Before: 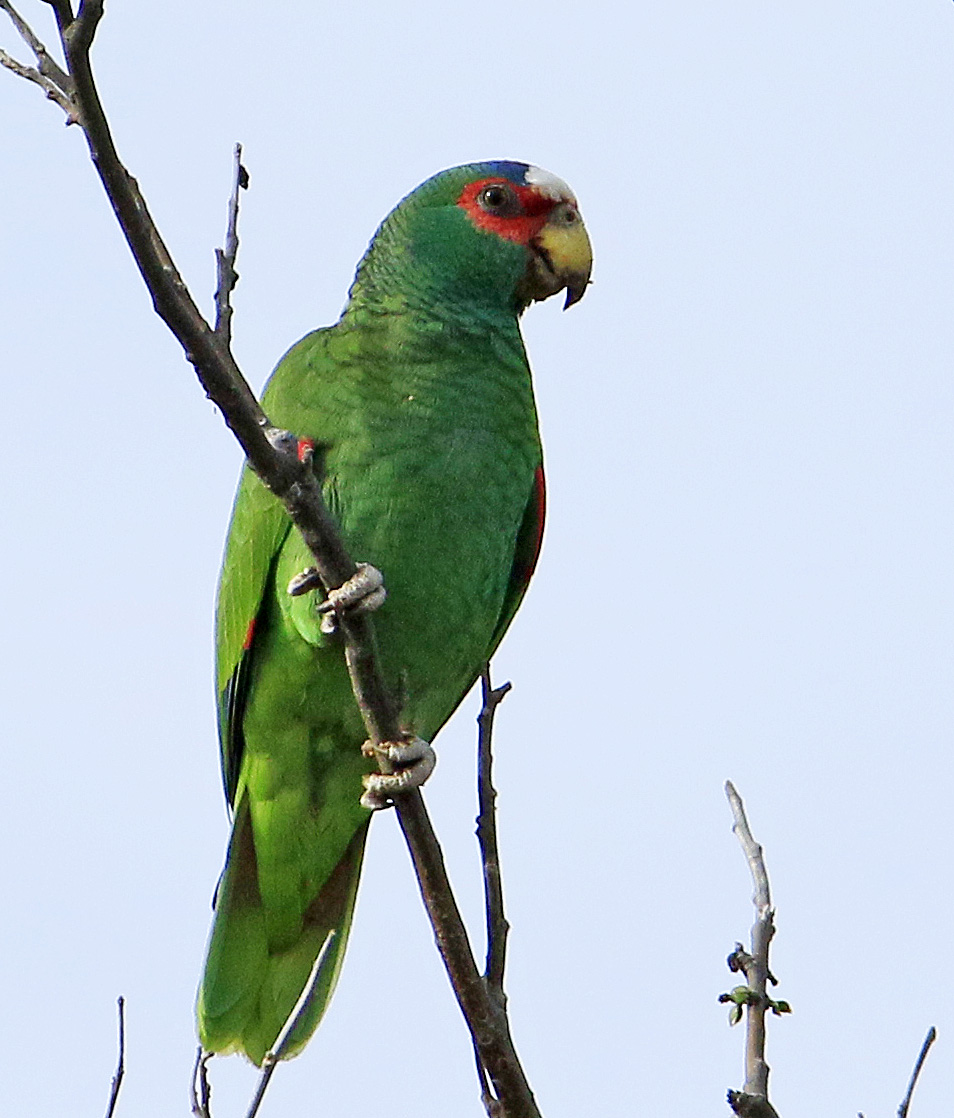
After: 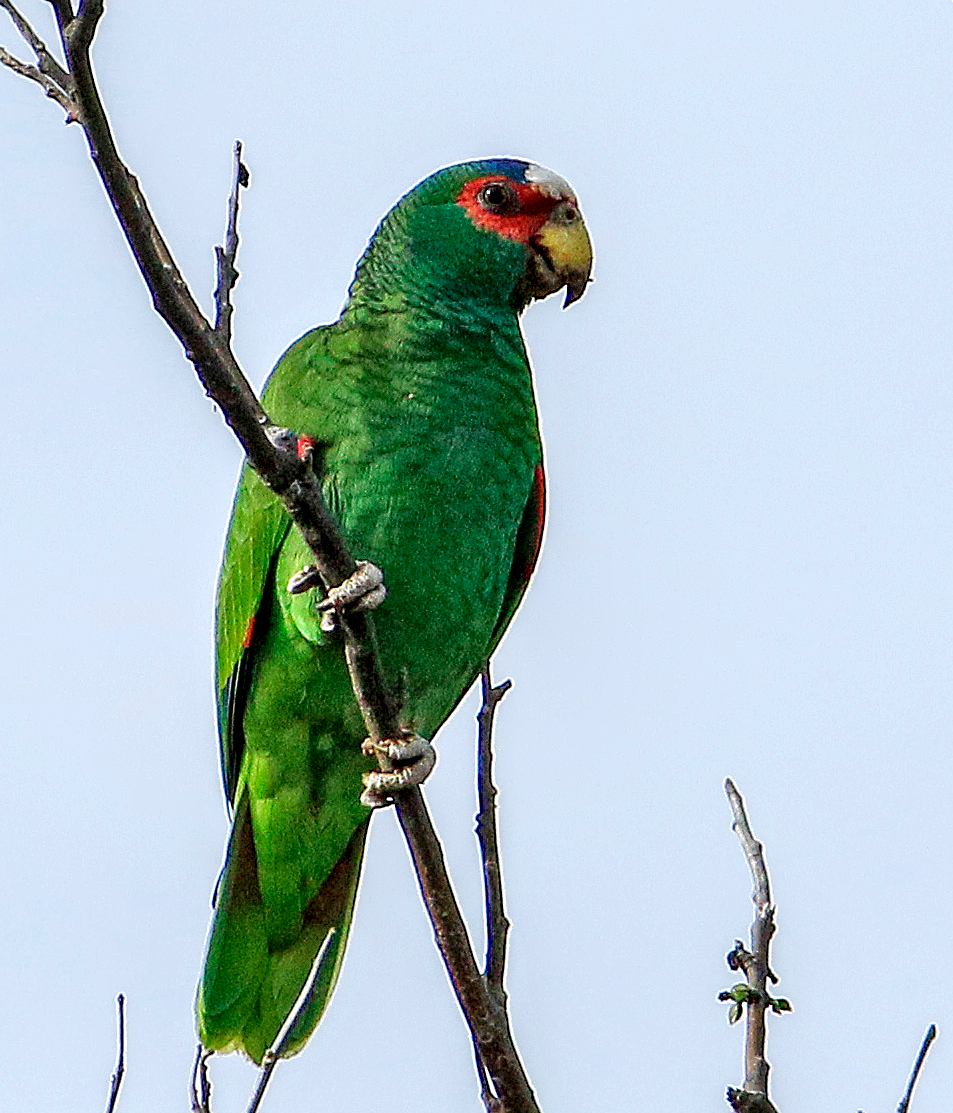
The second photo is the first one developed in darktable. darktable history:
crop: top 0.223%, bottom 0.18%
local contrast: detail 150%
sharpen: on, module defaults
haze removal: compatibility mode true, adaptive false
